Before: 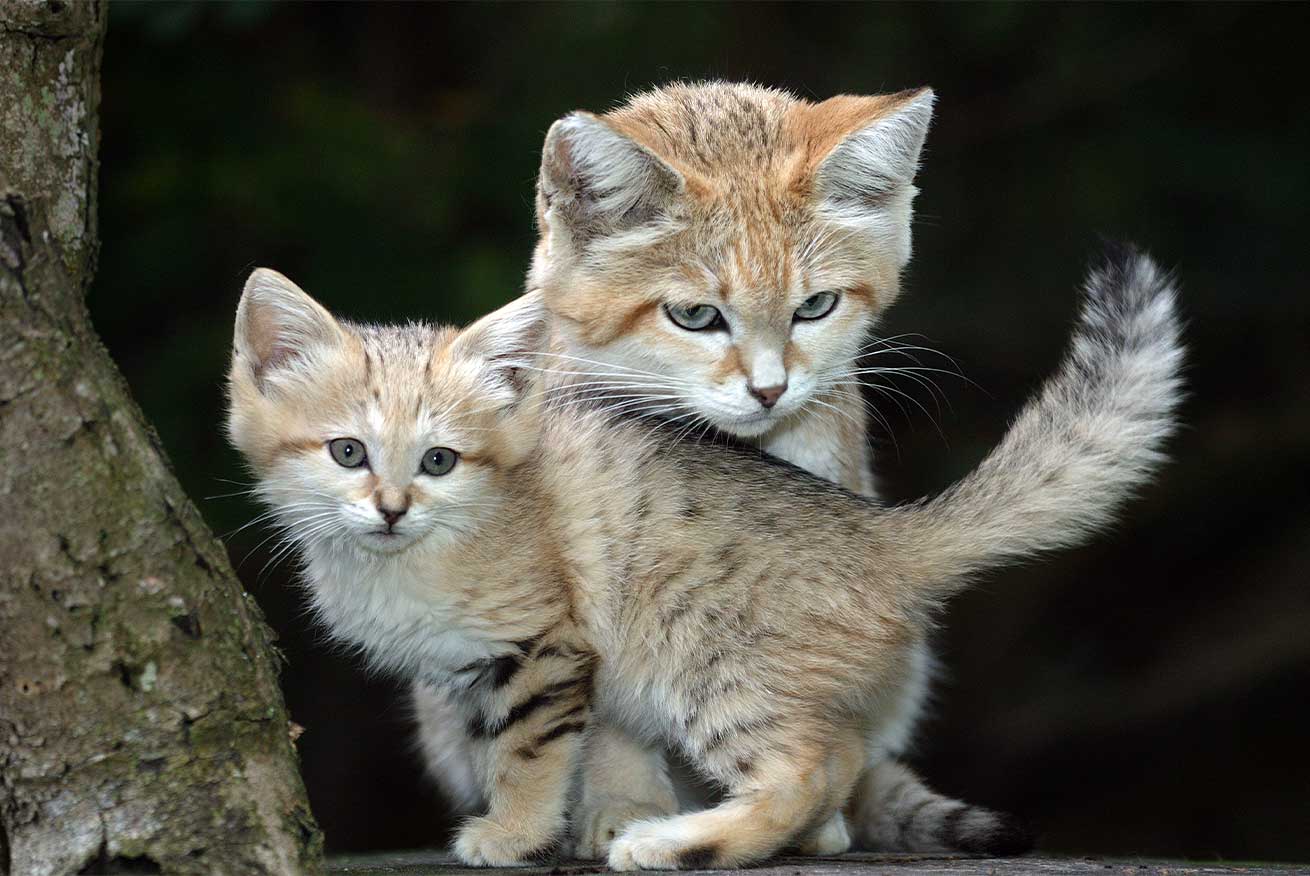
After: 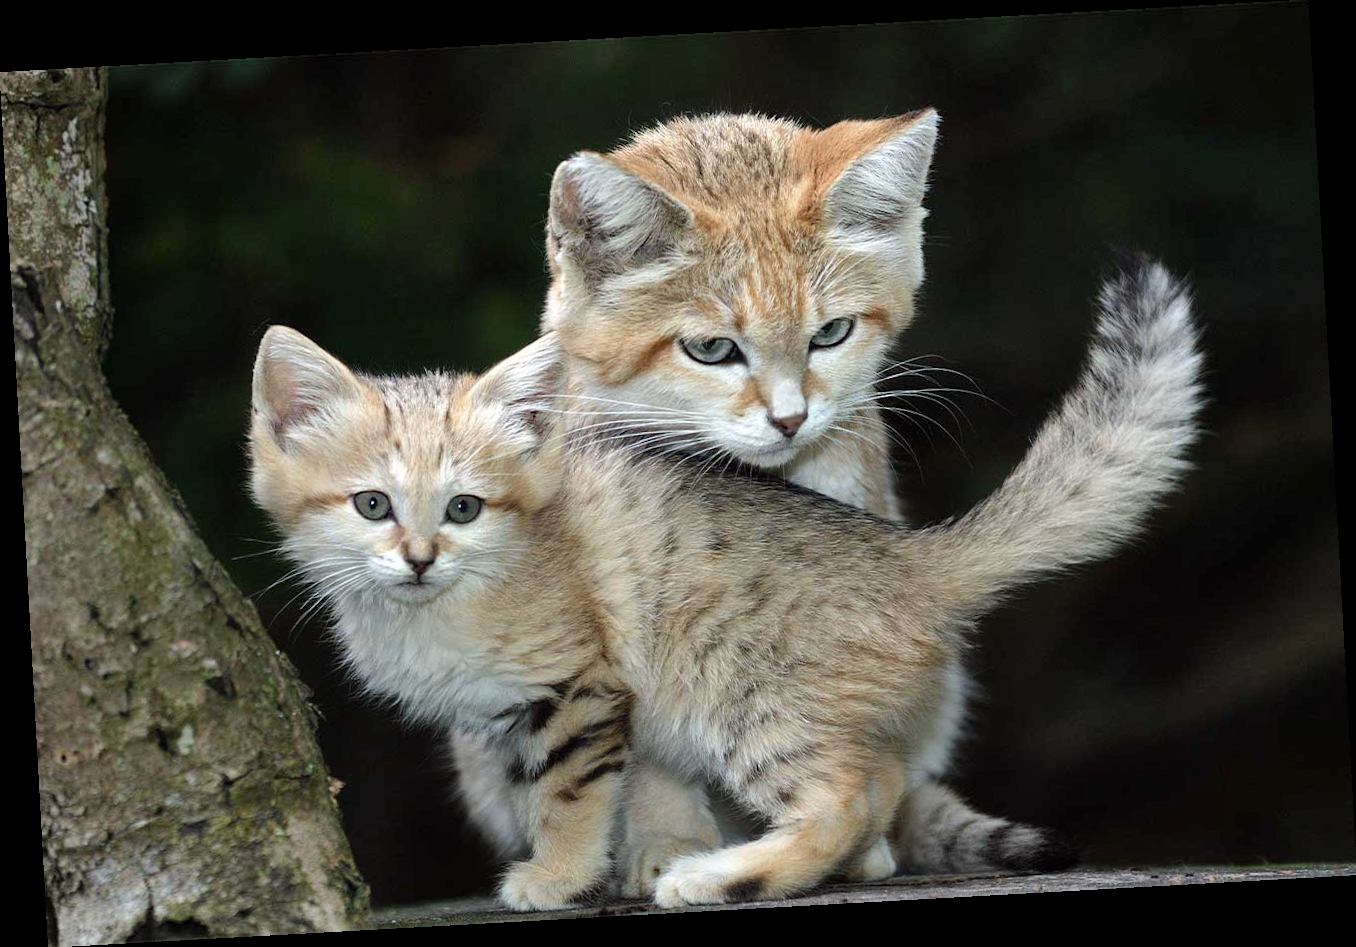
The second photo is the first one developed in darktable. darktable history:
shadows and highlights: shadows 32, highlights -32, soften with gaussian
rotate and perspective: rotation -3.18°, automatic cropping off
